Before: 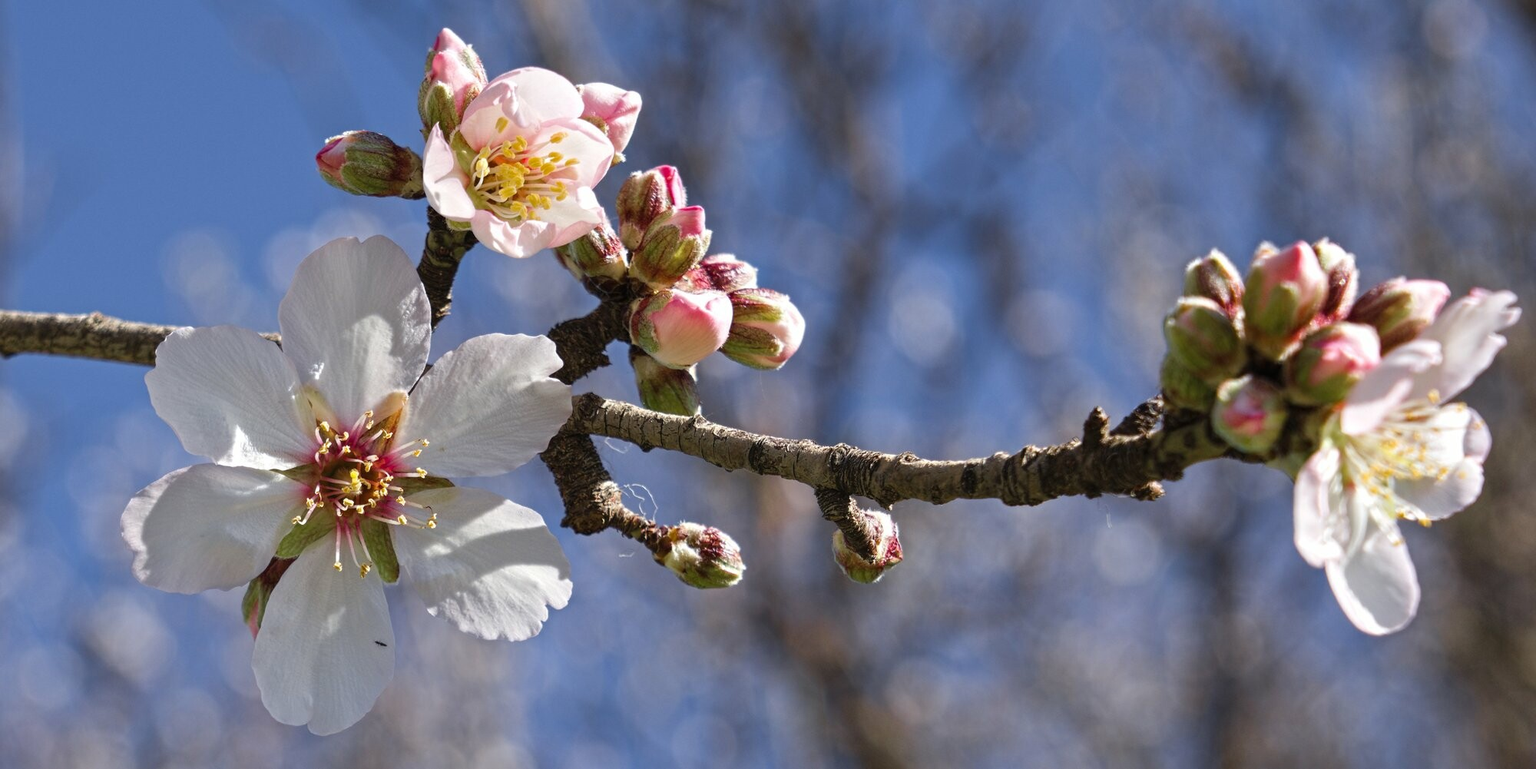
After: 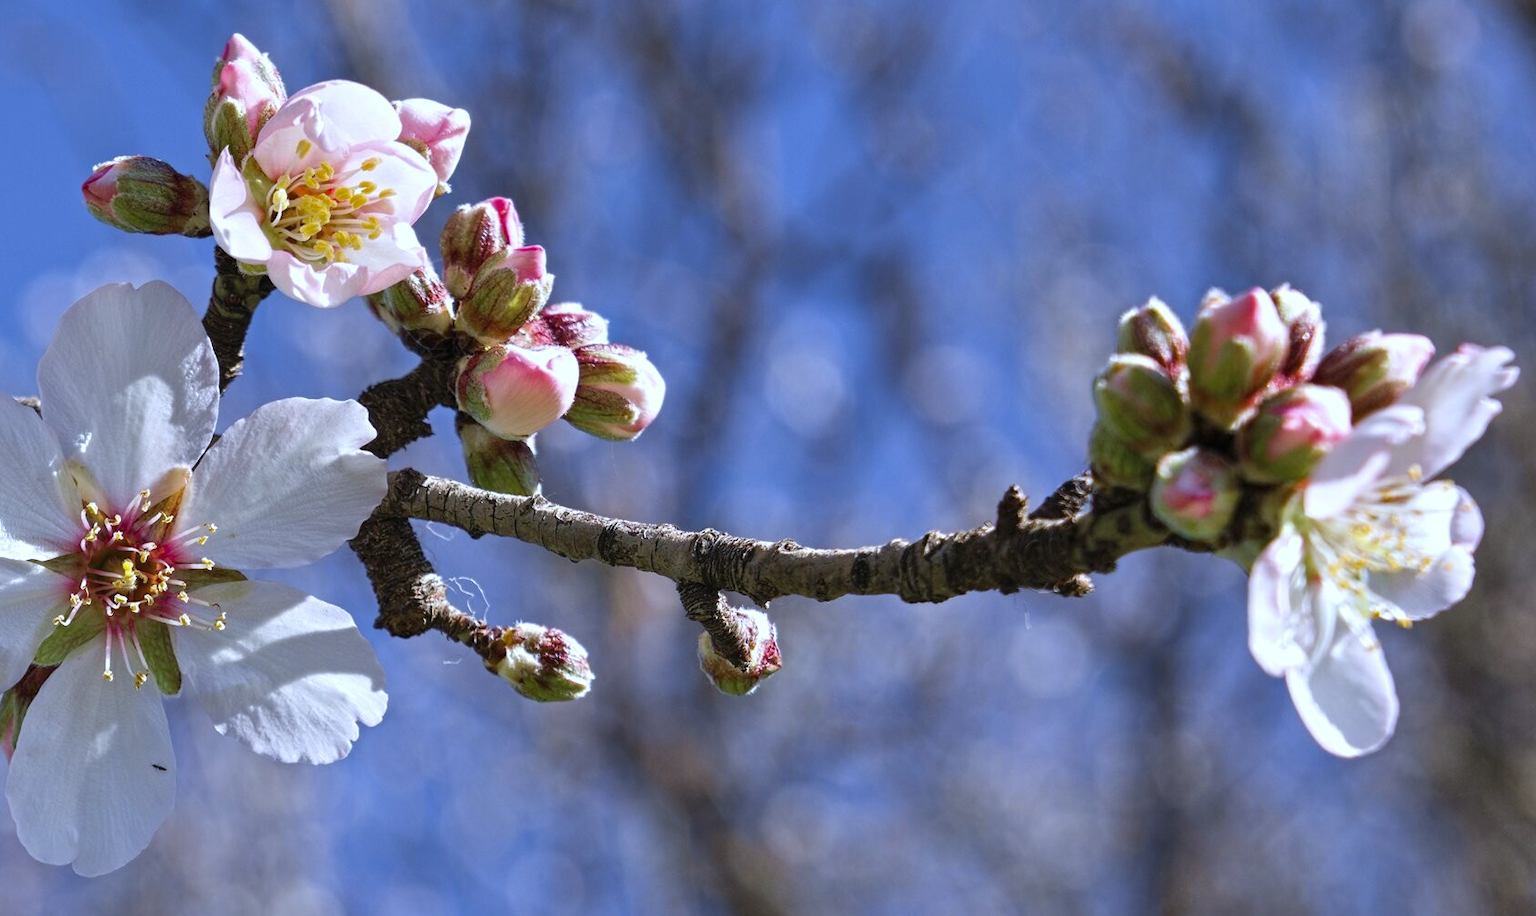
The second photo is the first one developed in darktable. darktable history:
tone equalizer: on, module defaults
crop: left 16.145%
white balance: red 0.948, green 1.02, blue 1.176
shadows and highlights: shadows 60, highlights -60.23, soften with gaussian
